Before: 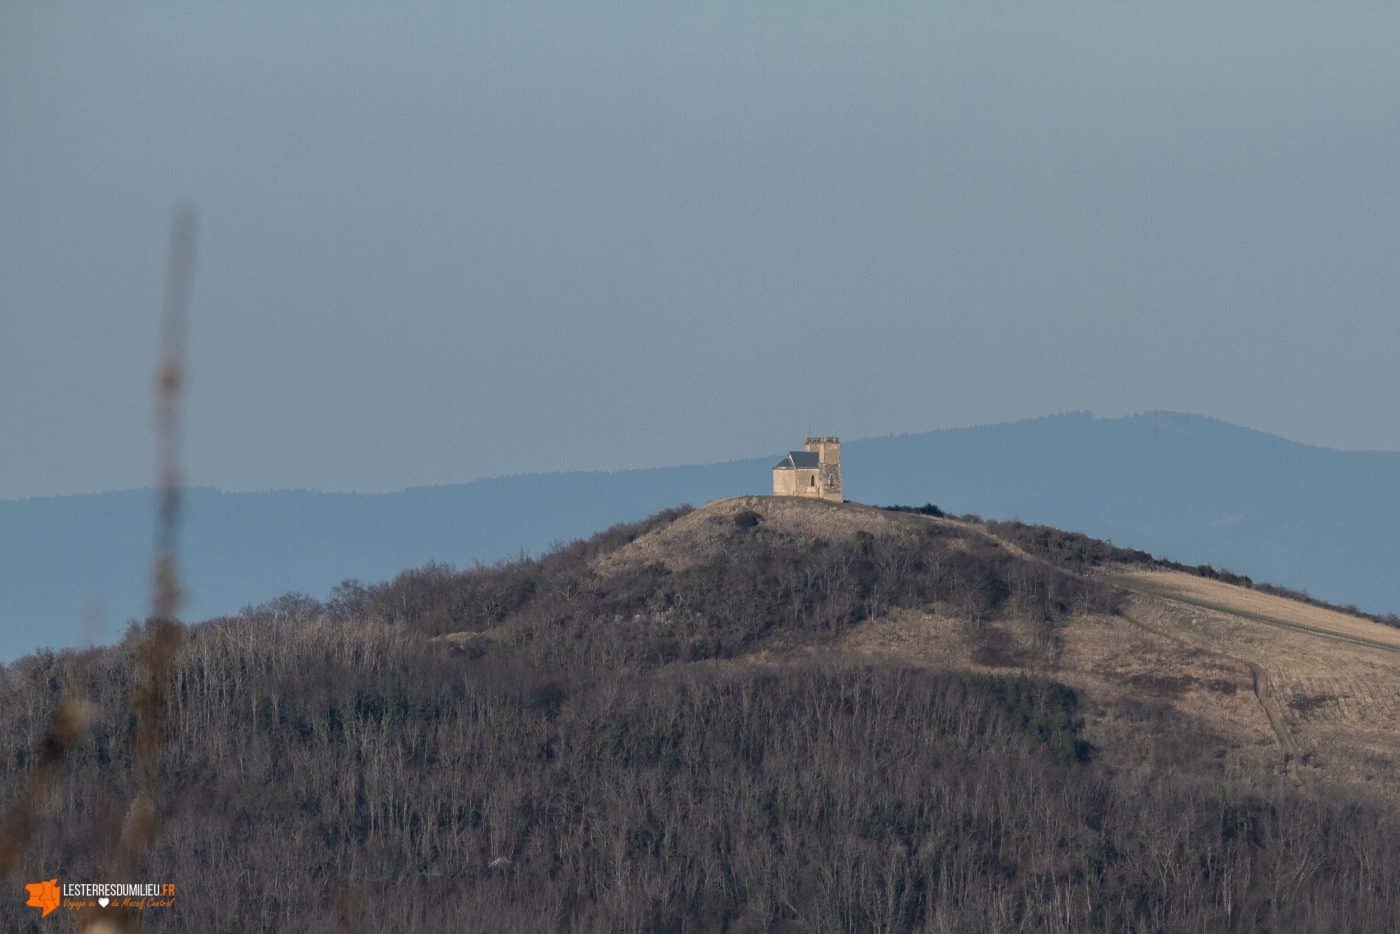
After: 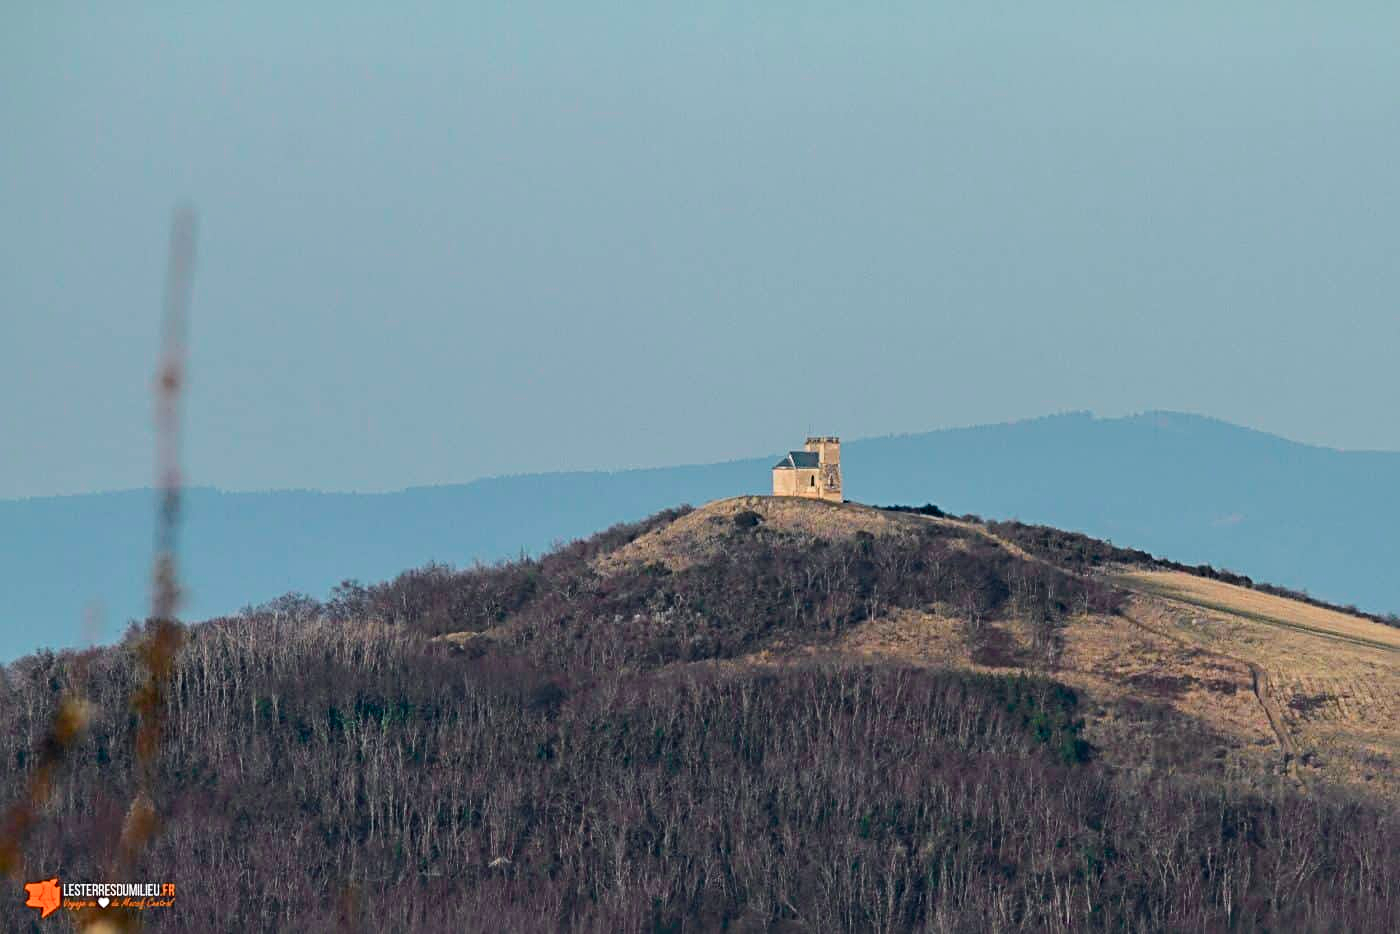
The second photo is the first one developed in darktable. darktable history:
tone curve: curves: ch0 [(0, 0.012) (0.052, 0.04) (0.107, 0.086) (0.276, 0.265) (0.461, 0.531) (0.718, 0.79) (0.921, 0.909) (0.999, 0.951)]; ch1 [(0, 0) (0.339, 0.298) (0.402, 0.363) (0.444, 0.415) (0.485, 0.469) (0.494, 0.493) (0.504, 0.501) (0.525, 0.534) (0.555, 0.587) (0.594, 0.647) (1, 1)]; ch2 [(0, 0) (0.48, 0.48) (0.504, 0.5) (0.535, 0.557) (0.581, 0.623) (0.649, 0.683) (0.824, 0.815) (1, 1)], color space Lab, independent channels, preserve colors none
sharpen: radius 3.997
color balance rgb: shadows lift › chroma 1.003%, shadows lift › hue 241.46°, perceptual saturation grading › global saturation 20%, perceptual saturation grading › highlights -25.857%, perceptual saturation grading › shadows 24.596%
